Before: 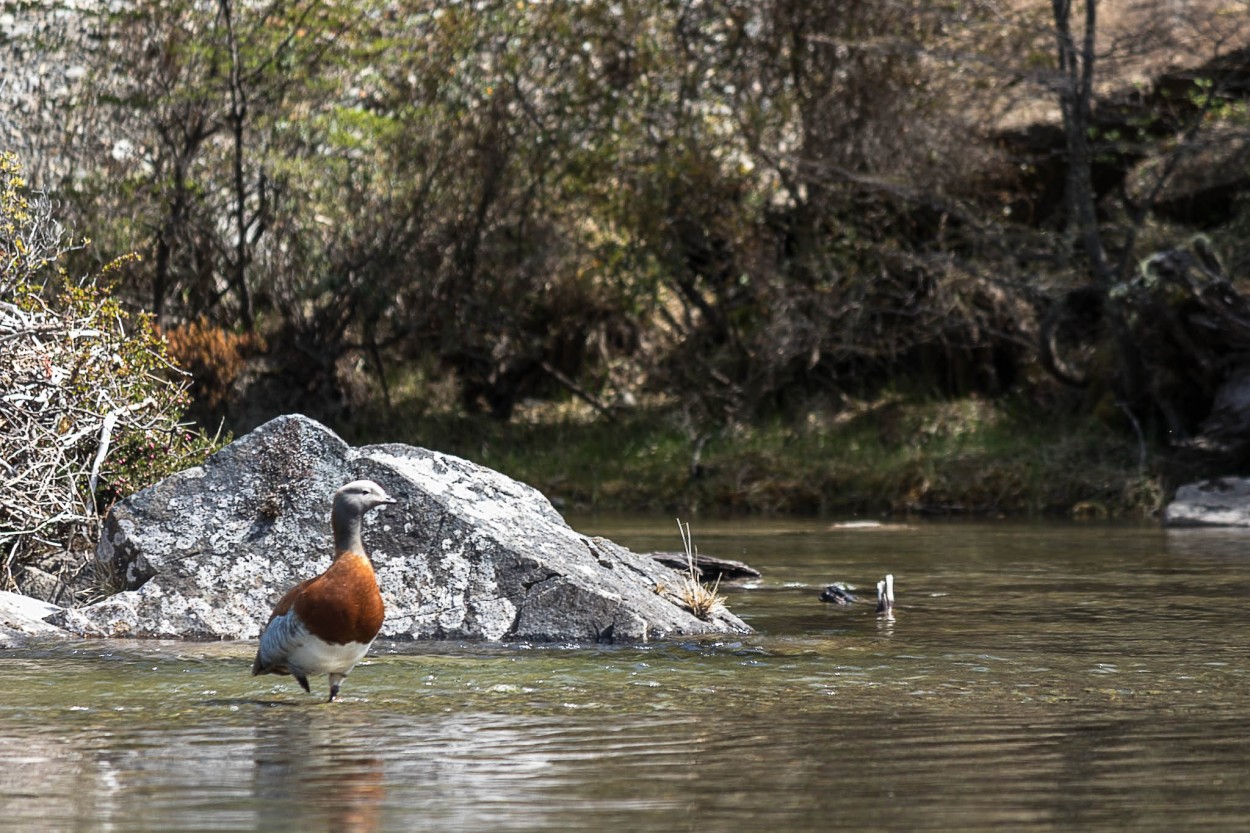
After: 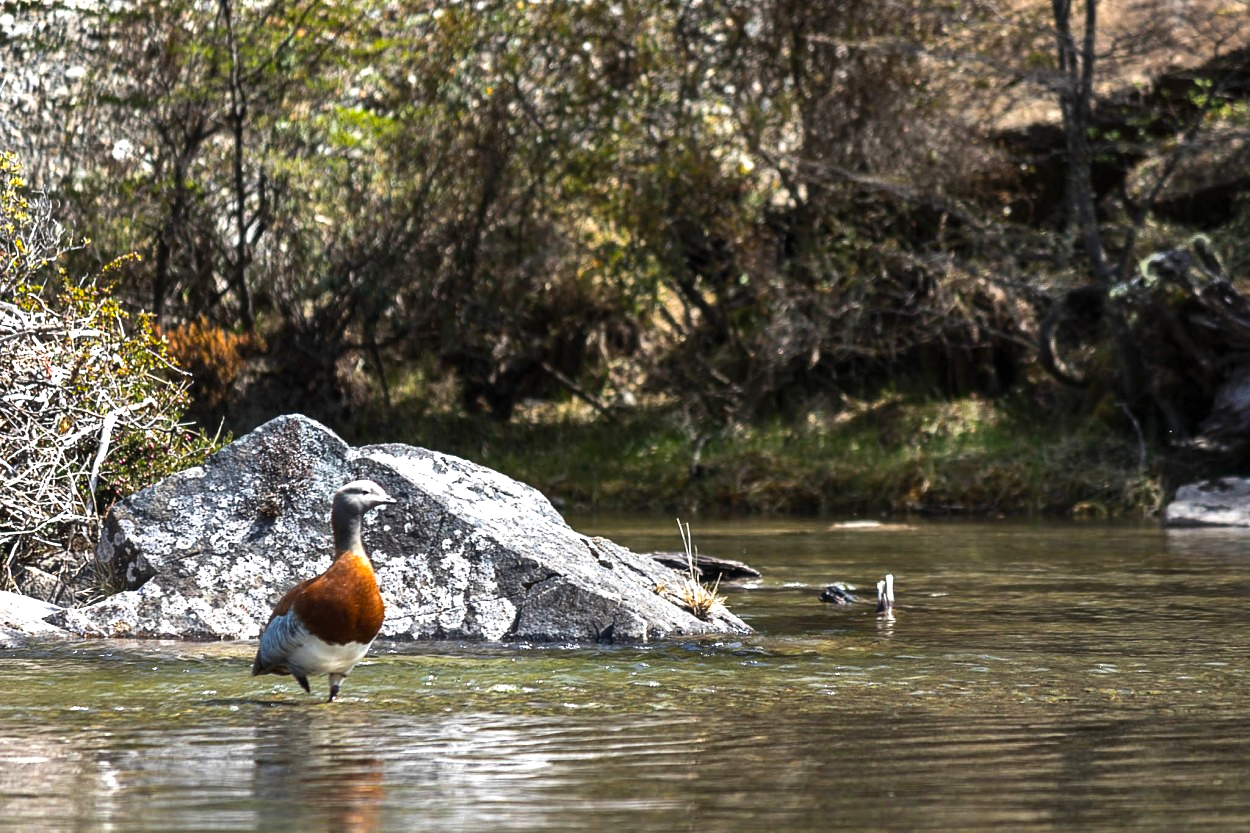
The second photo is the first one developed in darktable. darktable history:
shadows and highlights: soften with gaussian
color balance rgb: power › hue 205.71°, perceptual saturation grading › global saturation 25.833%, perceptual brilliance grading › highlights 15.786%, perceptual brilliance grading › mid-tones 6.18%, perceptual brilliance grading › shadows -14.88%
